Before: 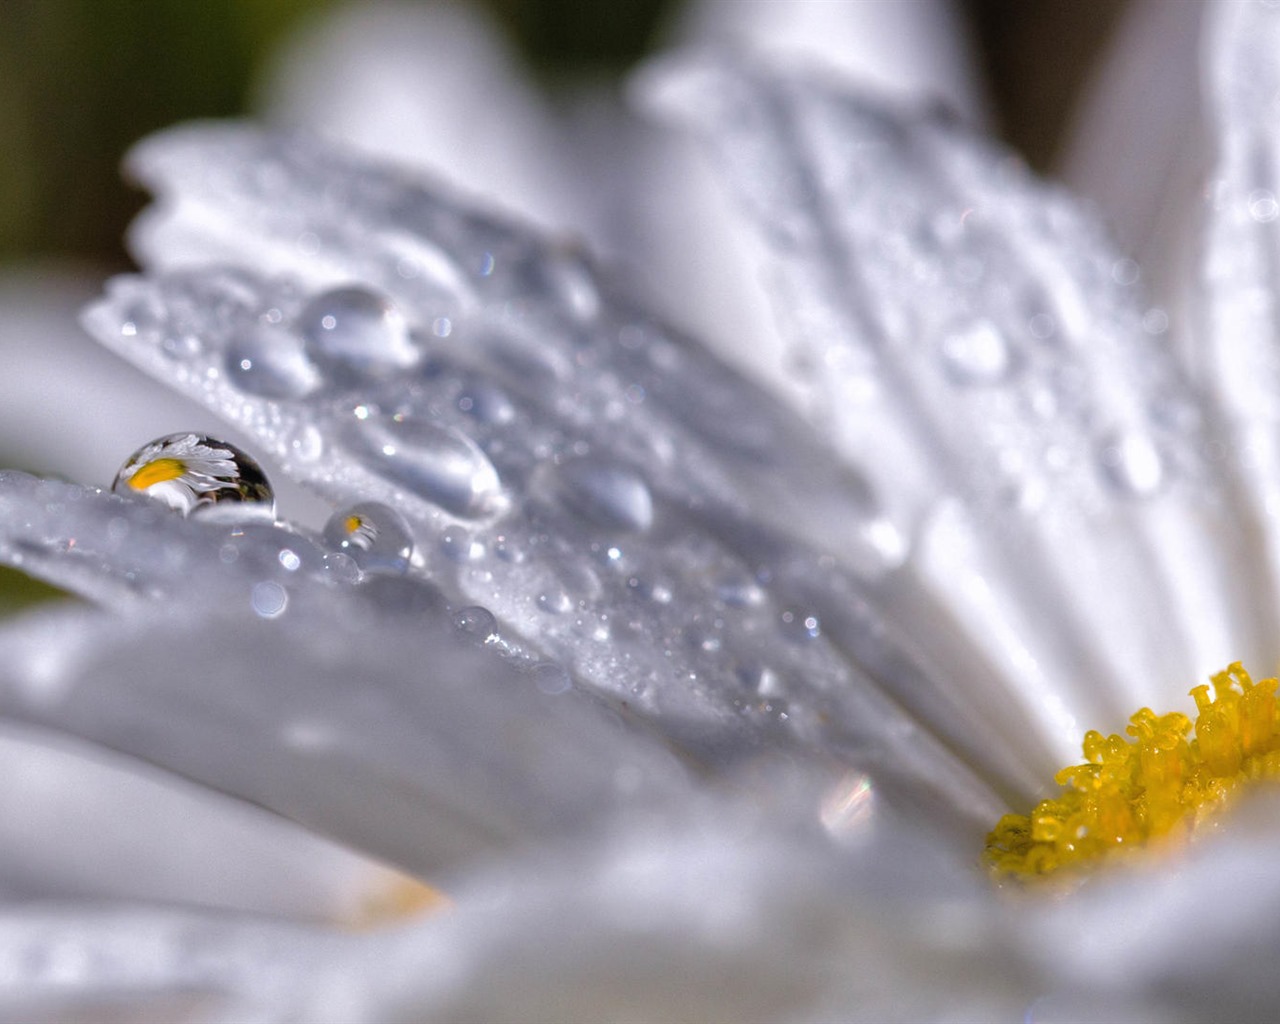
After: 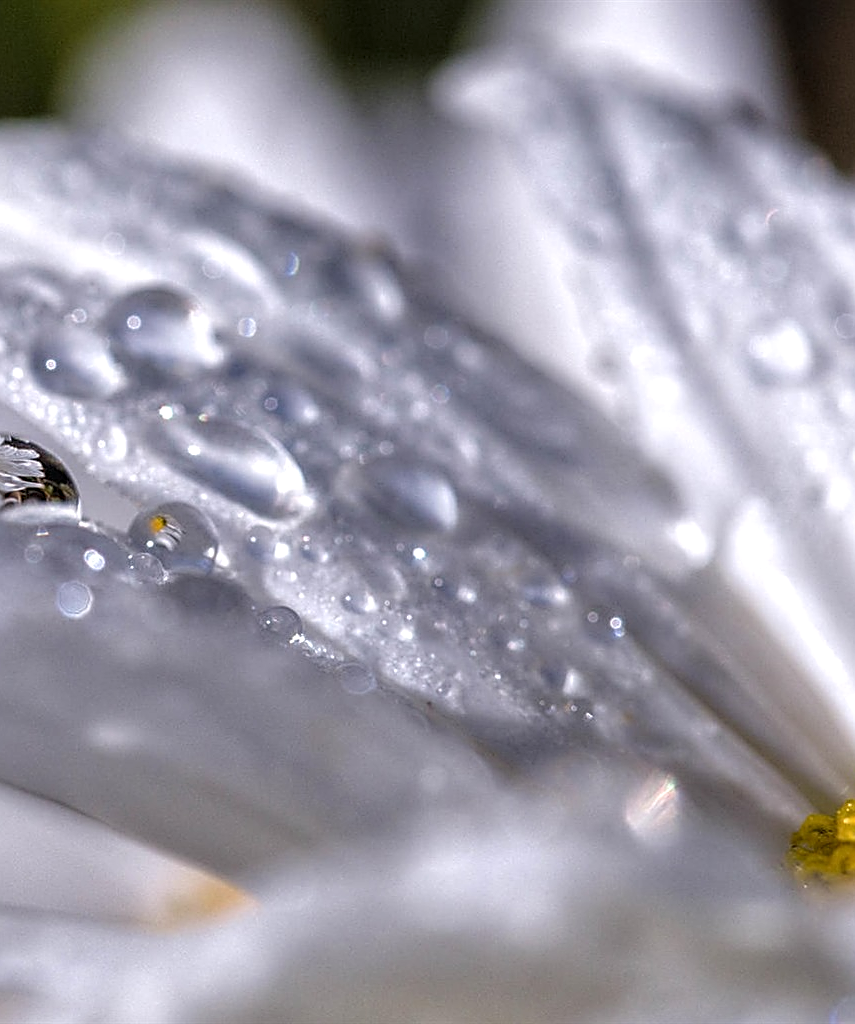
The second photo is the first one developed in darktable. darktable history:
crop and rotate: left 15.294%, right 17.858%
sharpen: amount 0.892
local contrast: detail 130%
